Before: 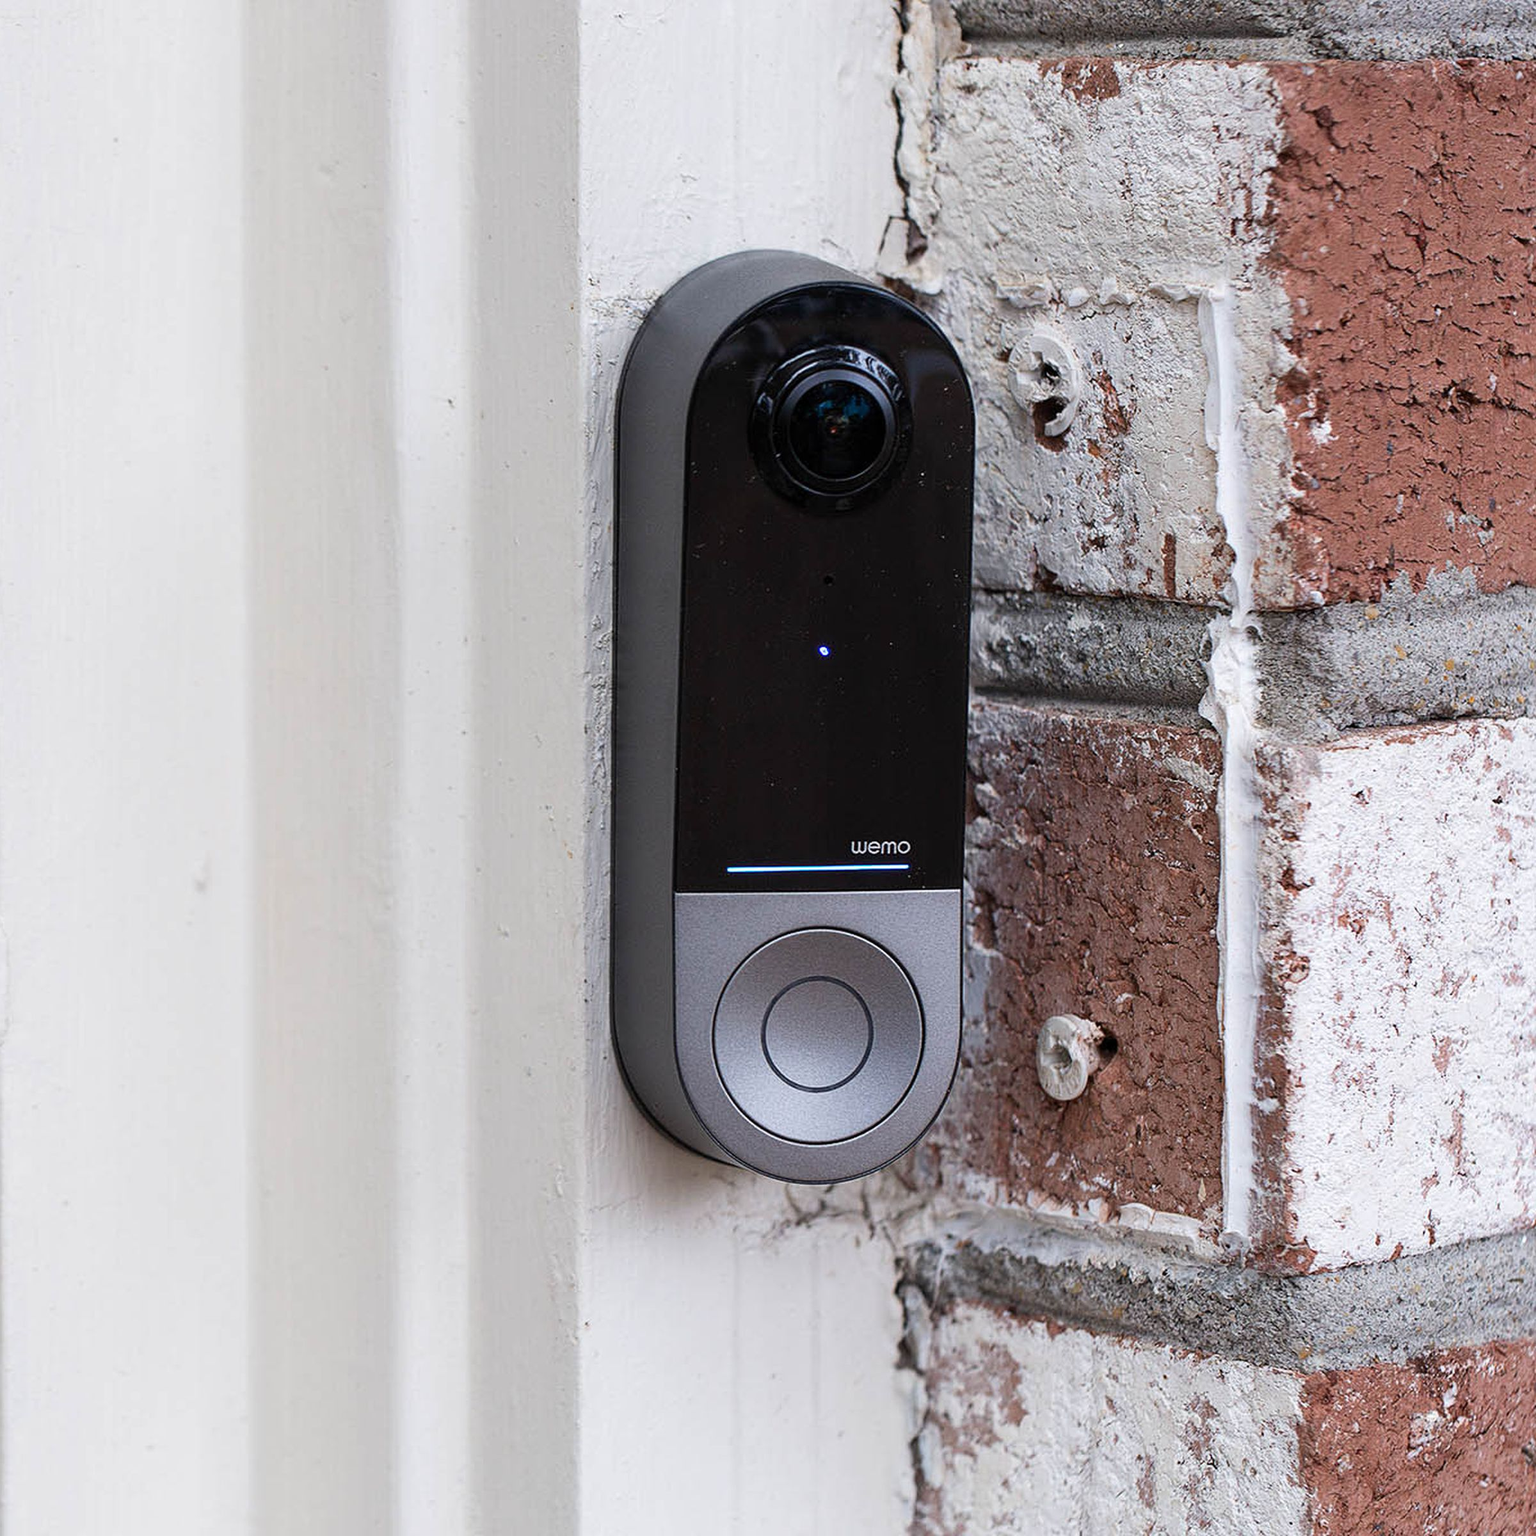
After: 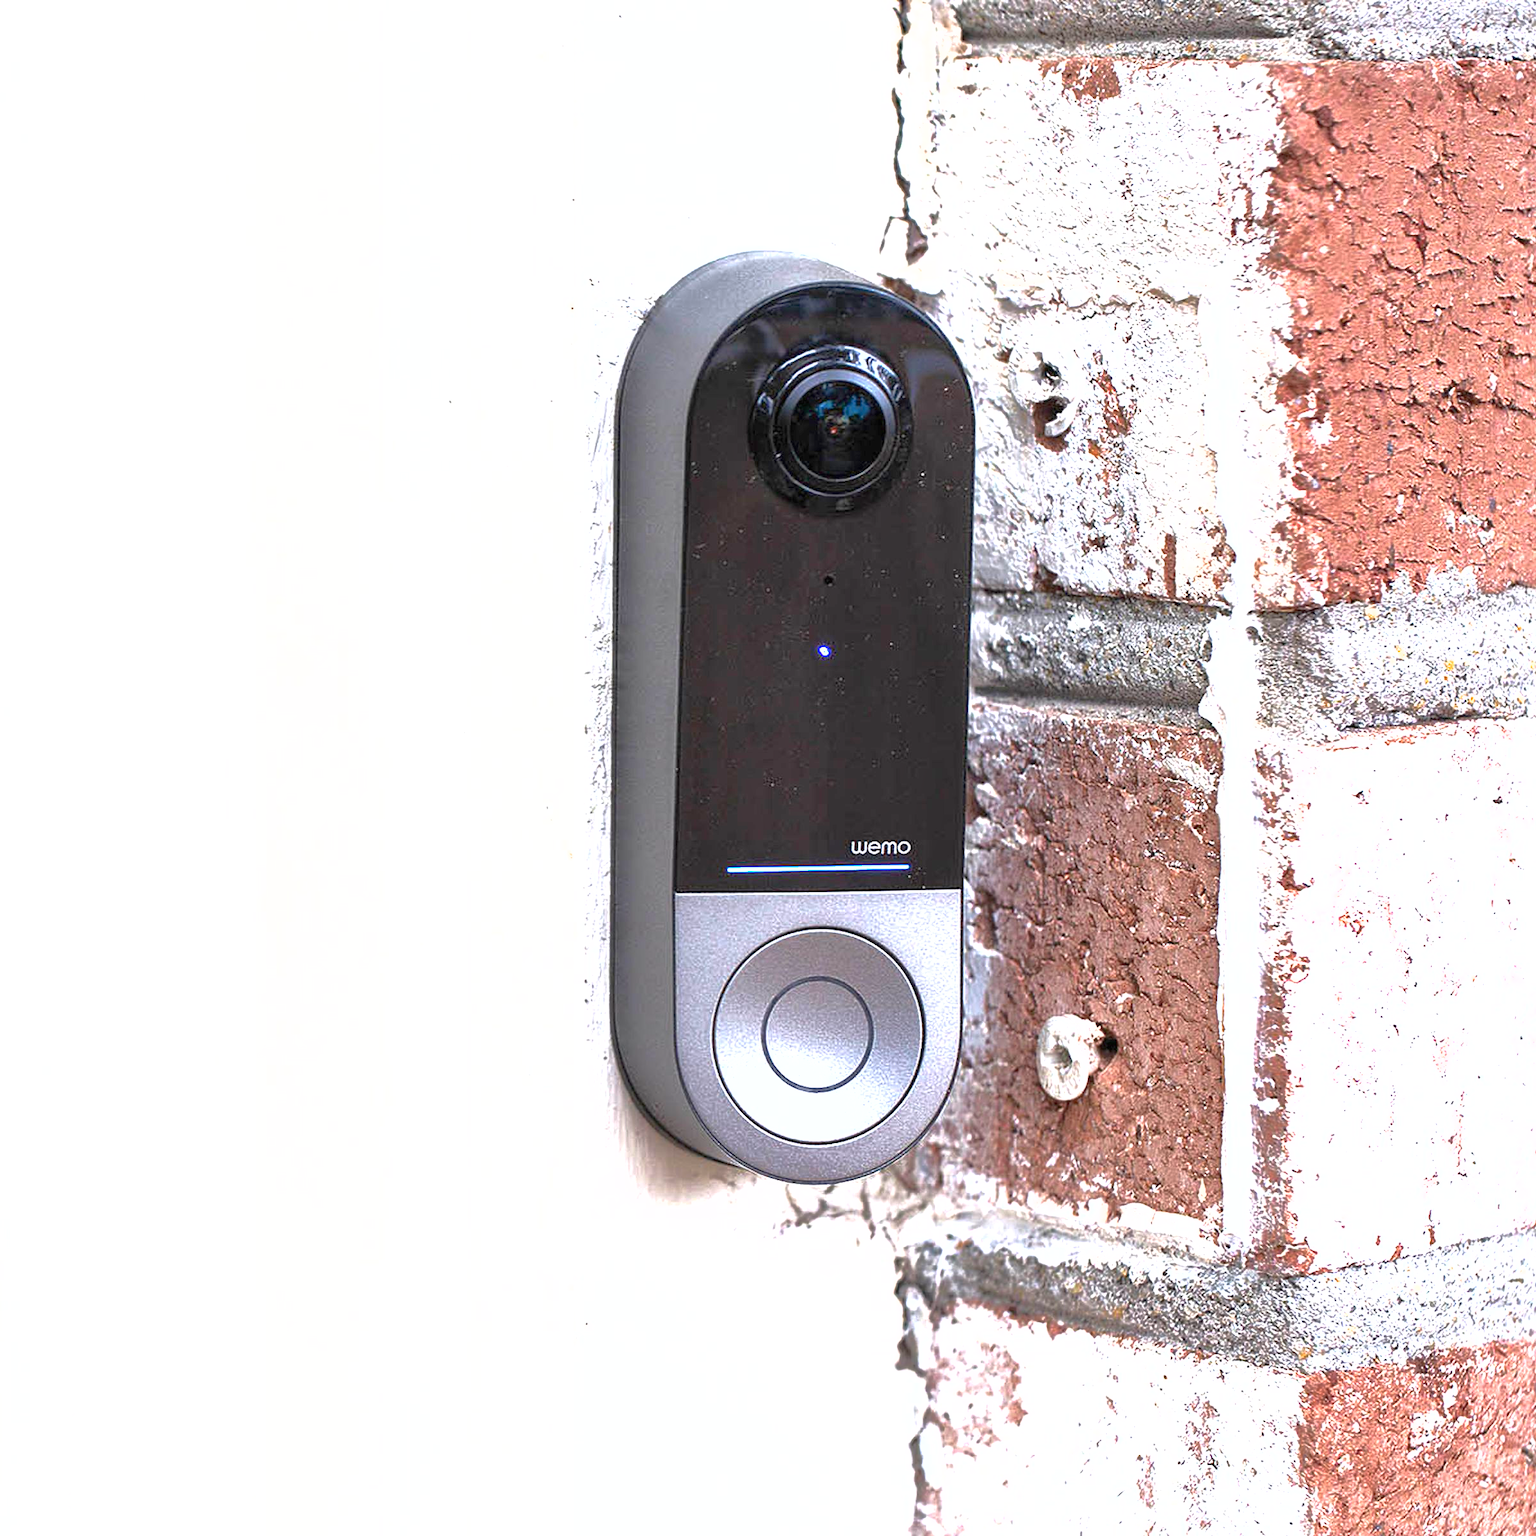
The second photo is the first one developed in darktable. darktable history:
exposure: black level correction 0, exposure 1.626 EV, compensate exposure bias true, compensate highlight preservation false
shadows and highlights: on, module defaults
